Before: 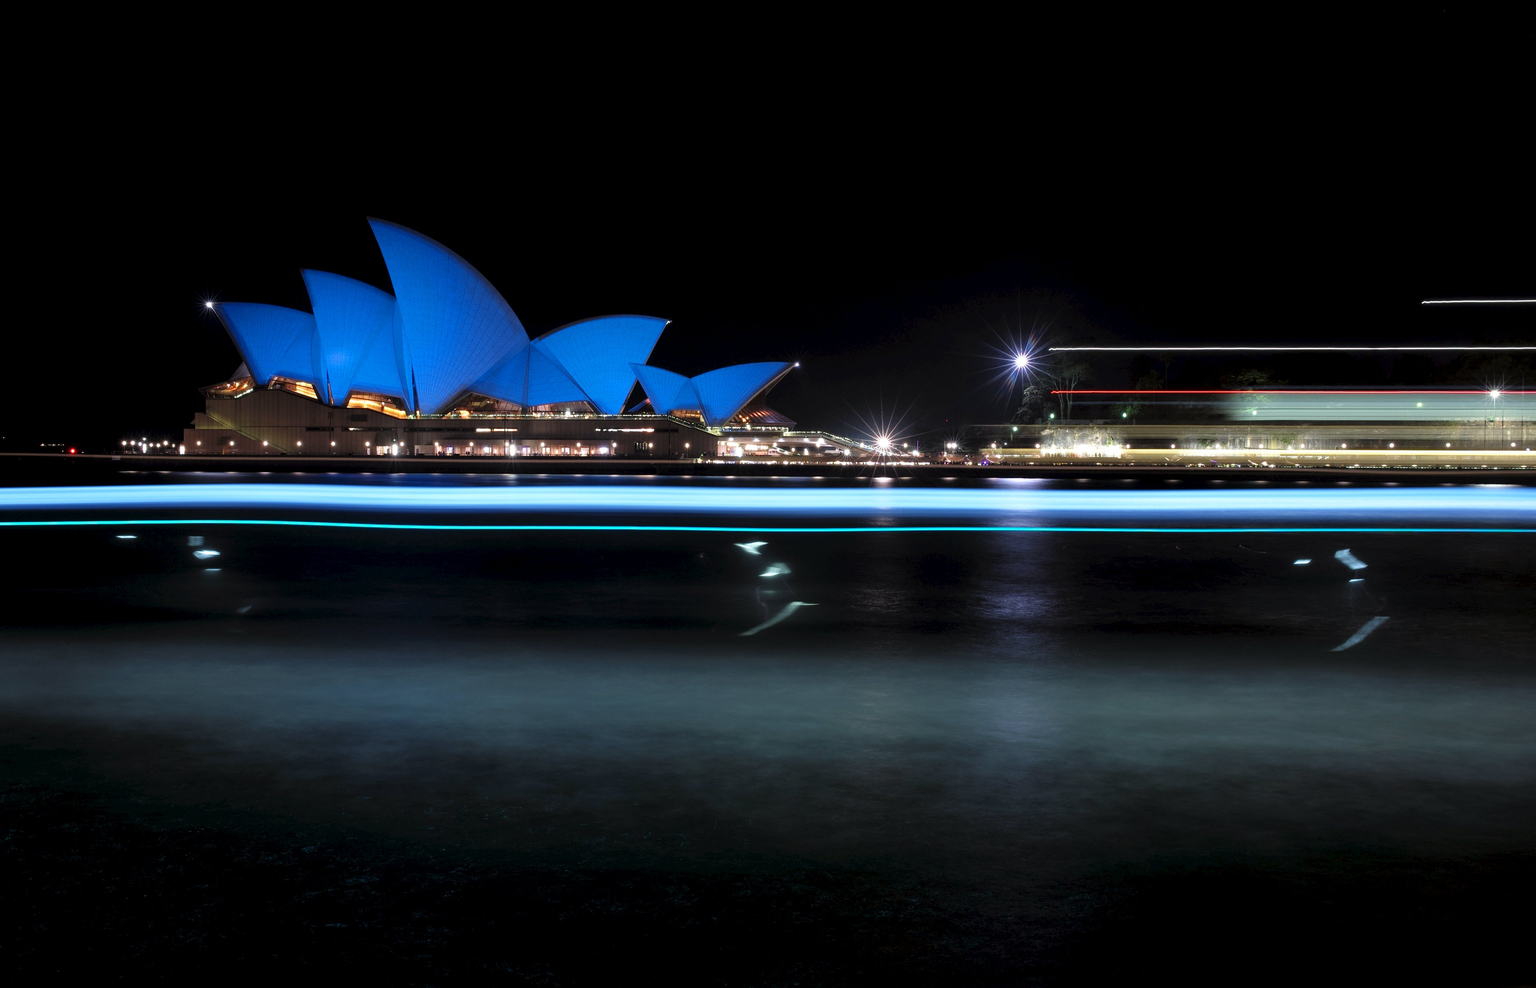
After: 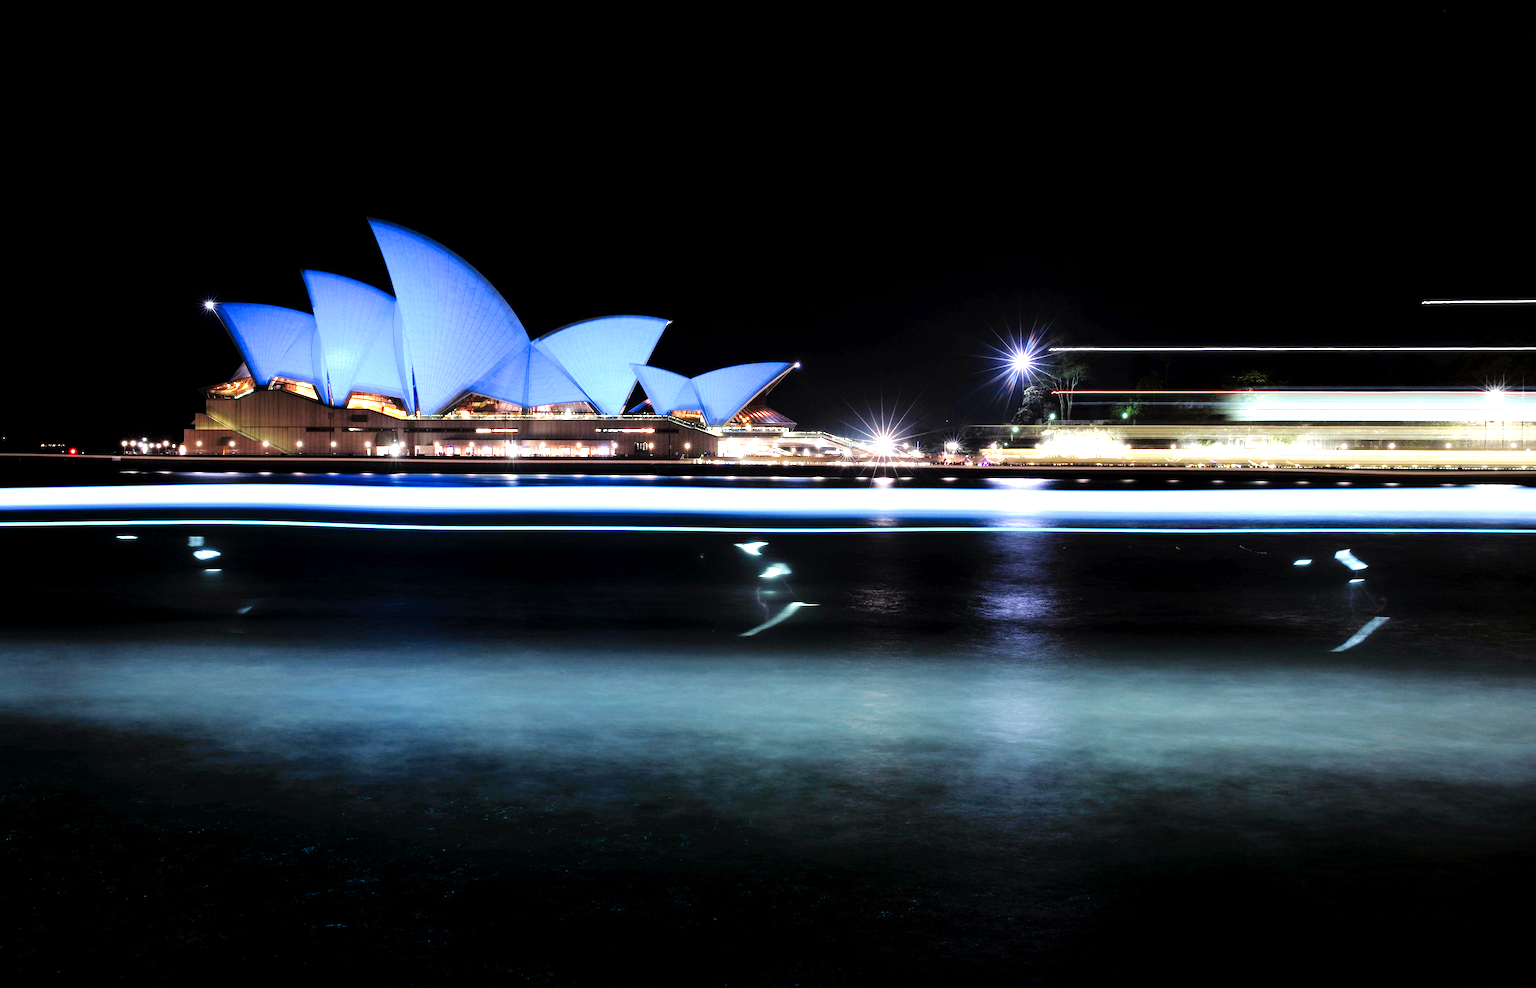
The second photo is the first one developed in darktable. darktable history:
exposure: black level correction 0, exposure 1.451 EV, compensate highlight preservation false
tone curve: curves: ch0 [(0, 0) (0.003, 0) (0.011, 0.002) (0.025, 0.004) (0.044, 0.007) (0.069, 0.015) (0.1, 0.025) (0.136, 0.04) (0.177, 0.09) (0.224, 0.152) (0.277, 0.239) (0.335, 0.335) (0.399, 0.43) (0.468, 0.524) (0.543, 0.621) (0.623, 0.712) (0.709, 0.792) (0.801, 0.871) (0.898, 0.951) (1, 1)], preserve colors none
levels: levels [0, 0.476, 0.951]
